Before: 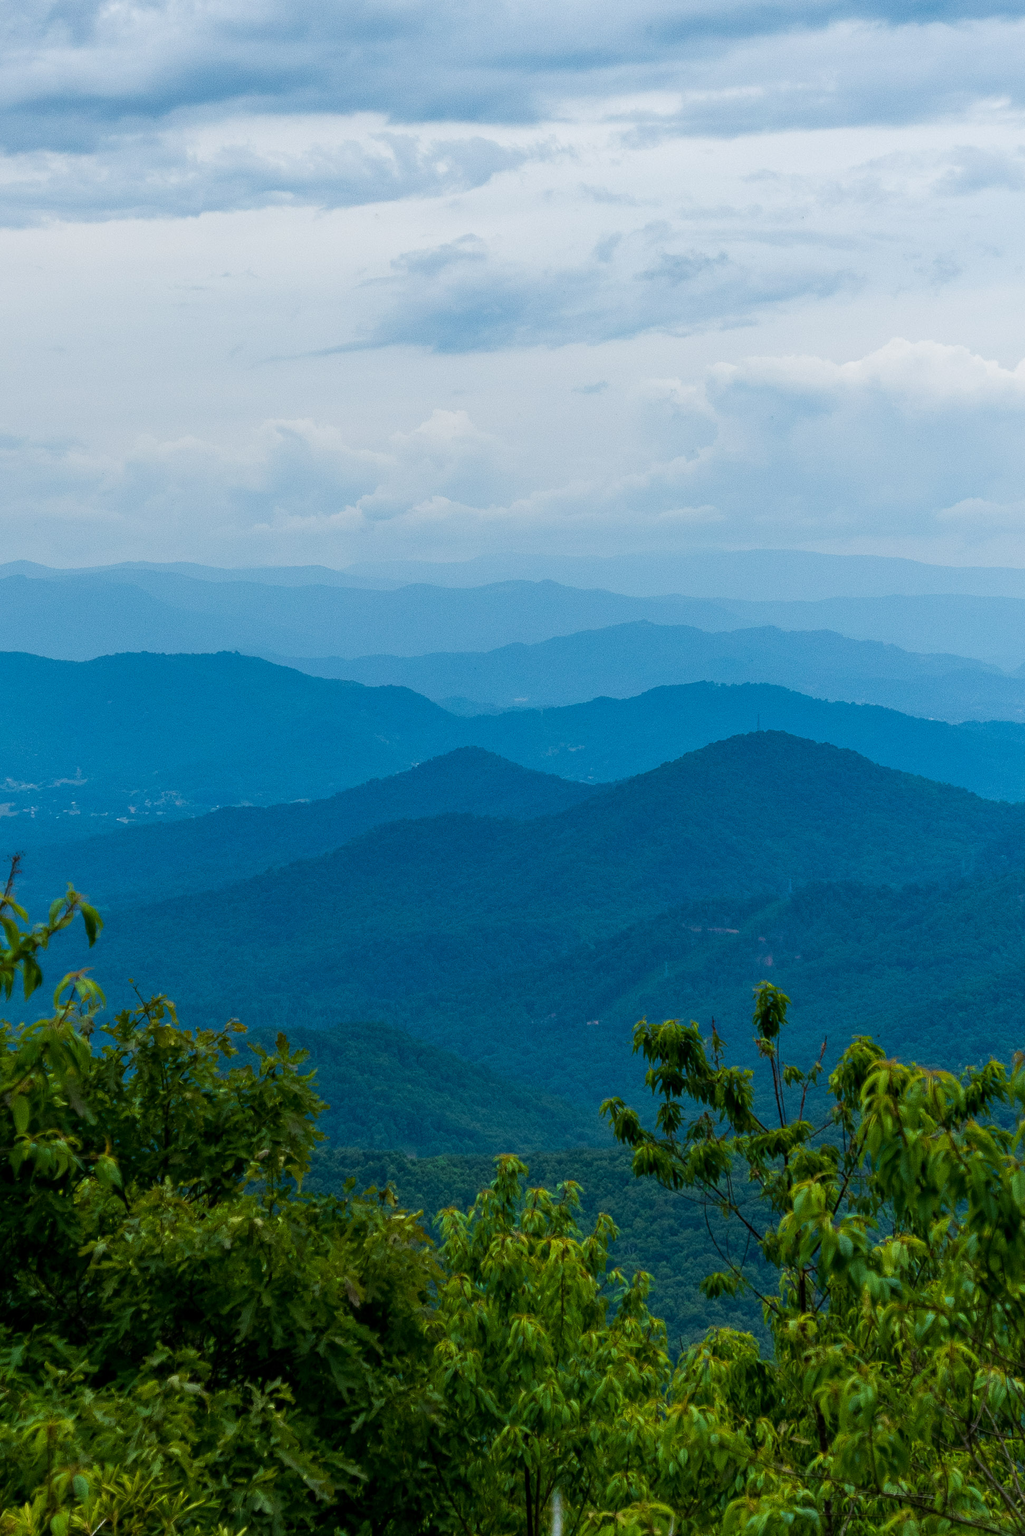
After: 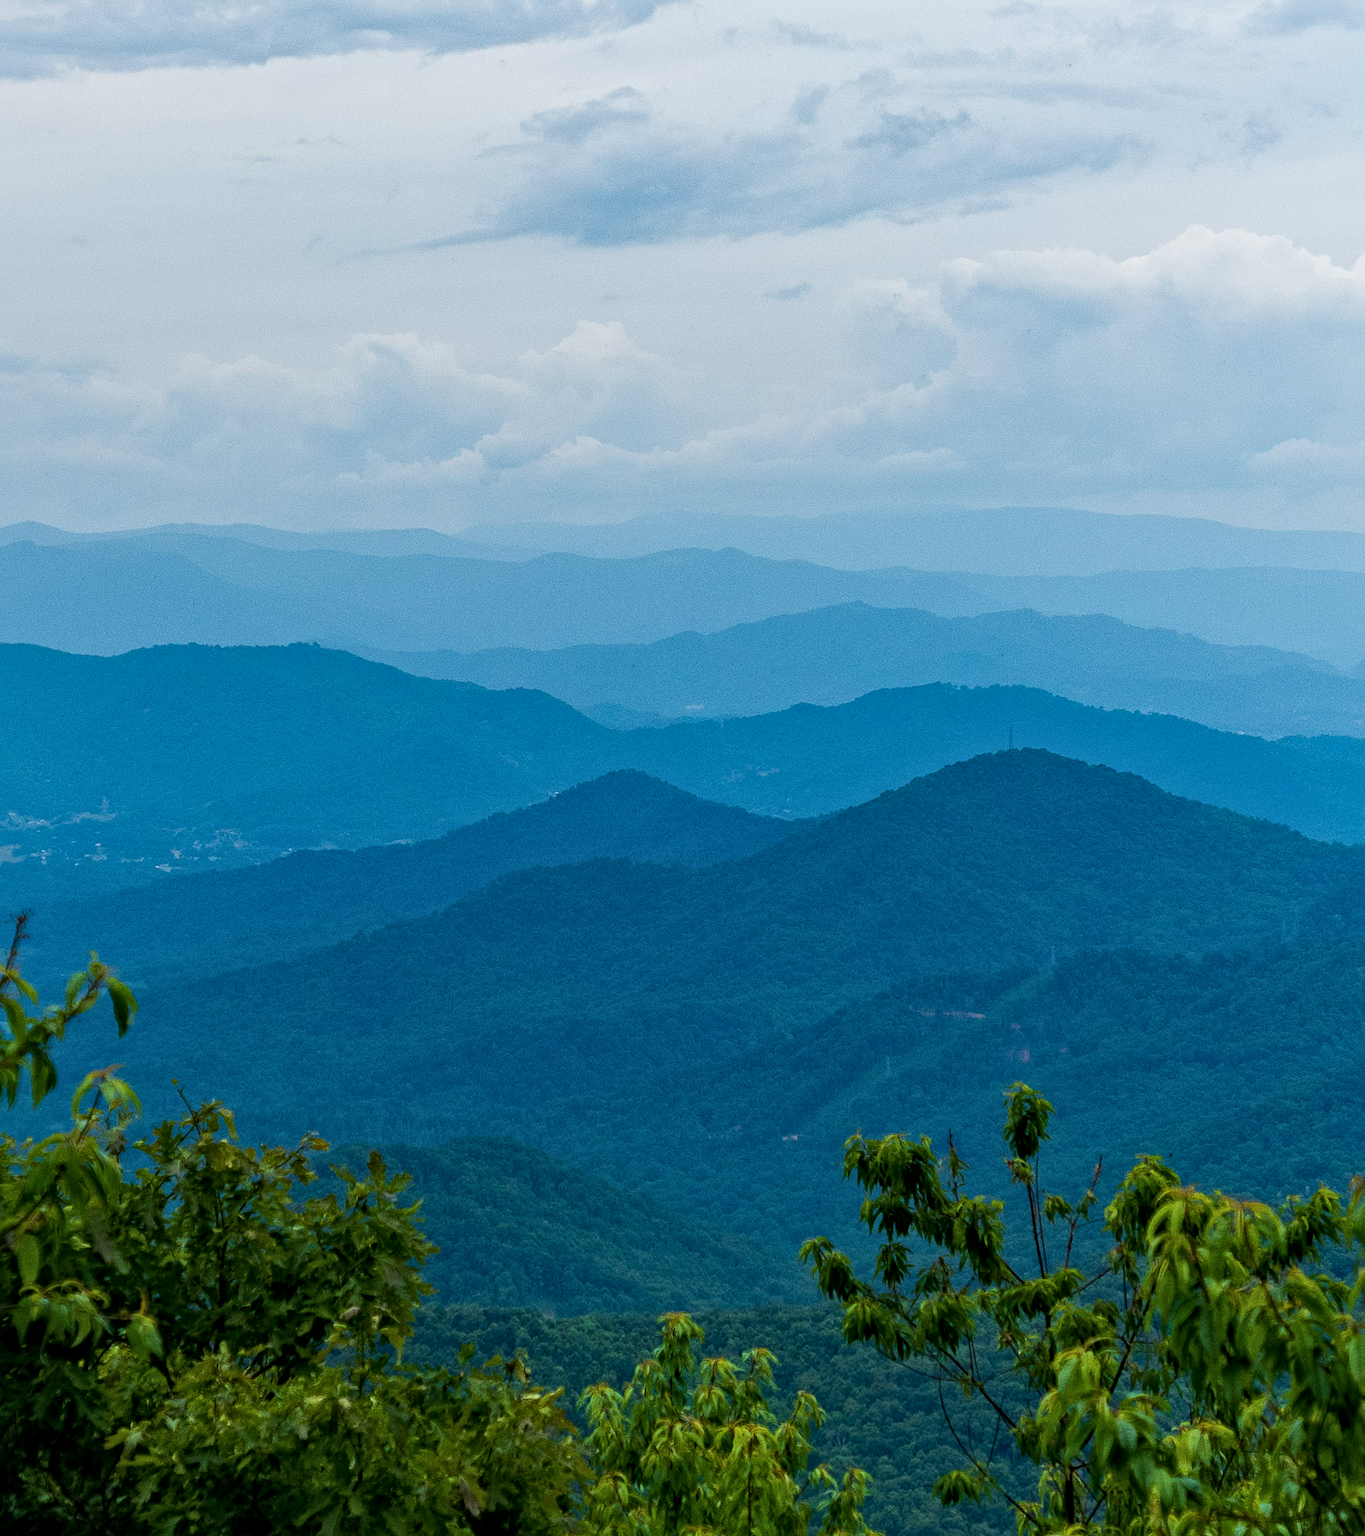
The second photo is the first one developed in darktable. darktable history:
local contrast: mode bilateral grid, contrast 29, coarseness 25, midtone range 0.2
crop: top 11.009%, bottom 13.922%
